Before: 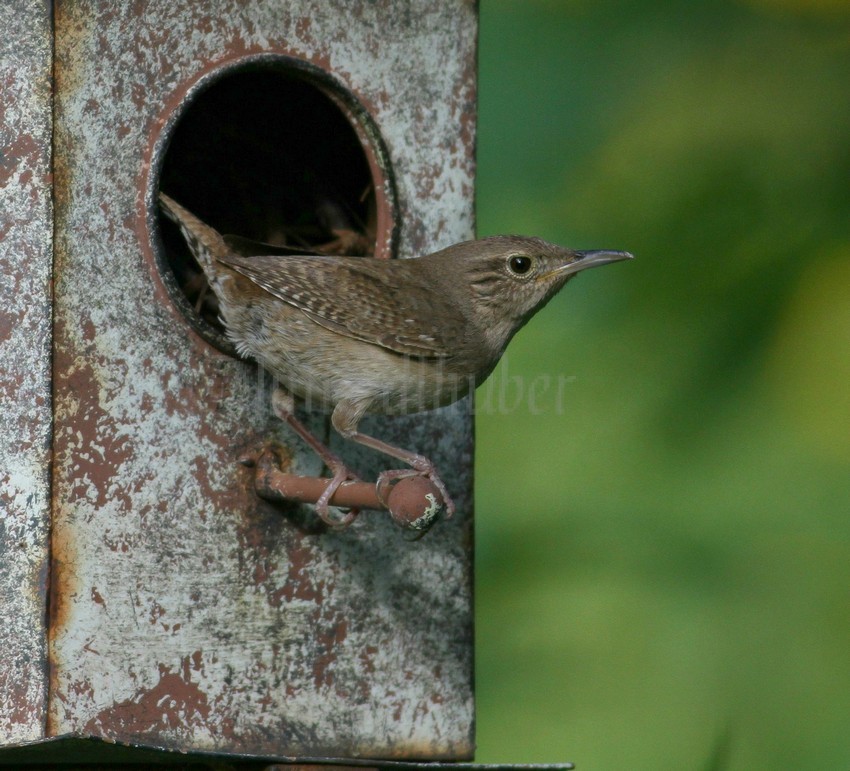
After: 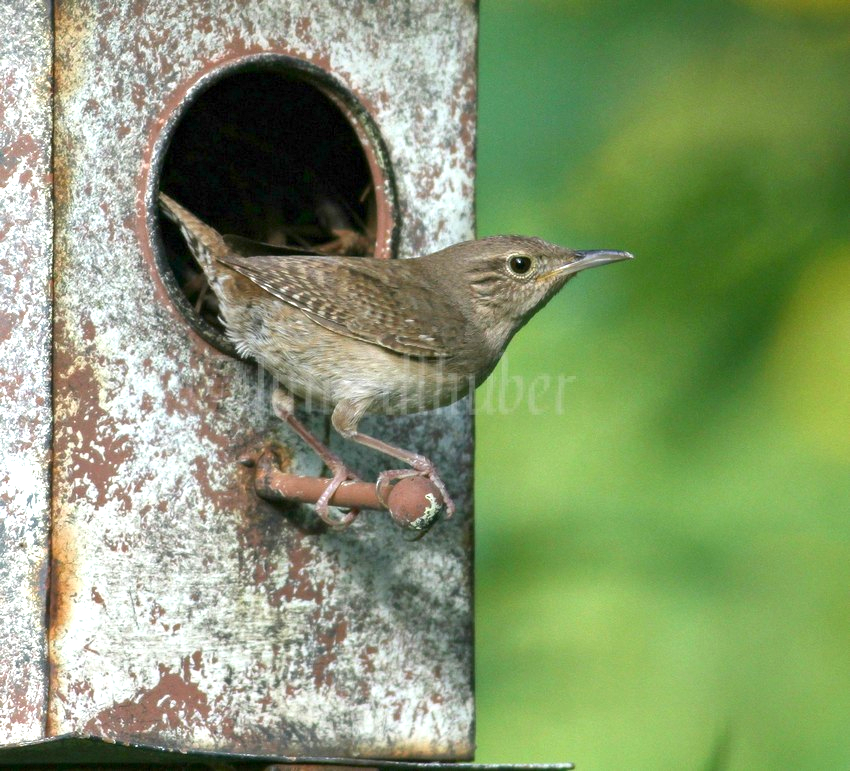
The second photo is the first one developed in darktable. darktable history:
color correction: saturation 0.99
exposure: exposure 1.25 EV, compensate exposure bias true, compensate highlight preservation false
